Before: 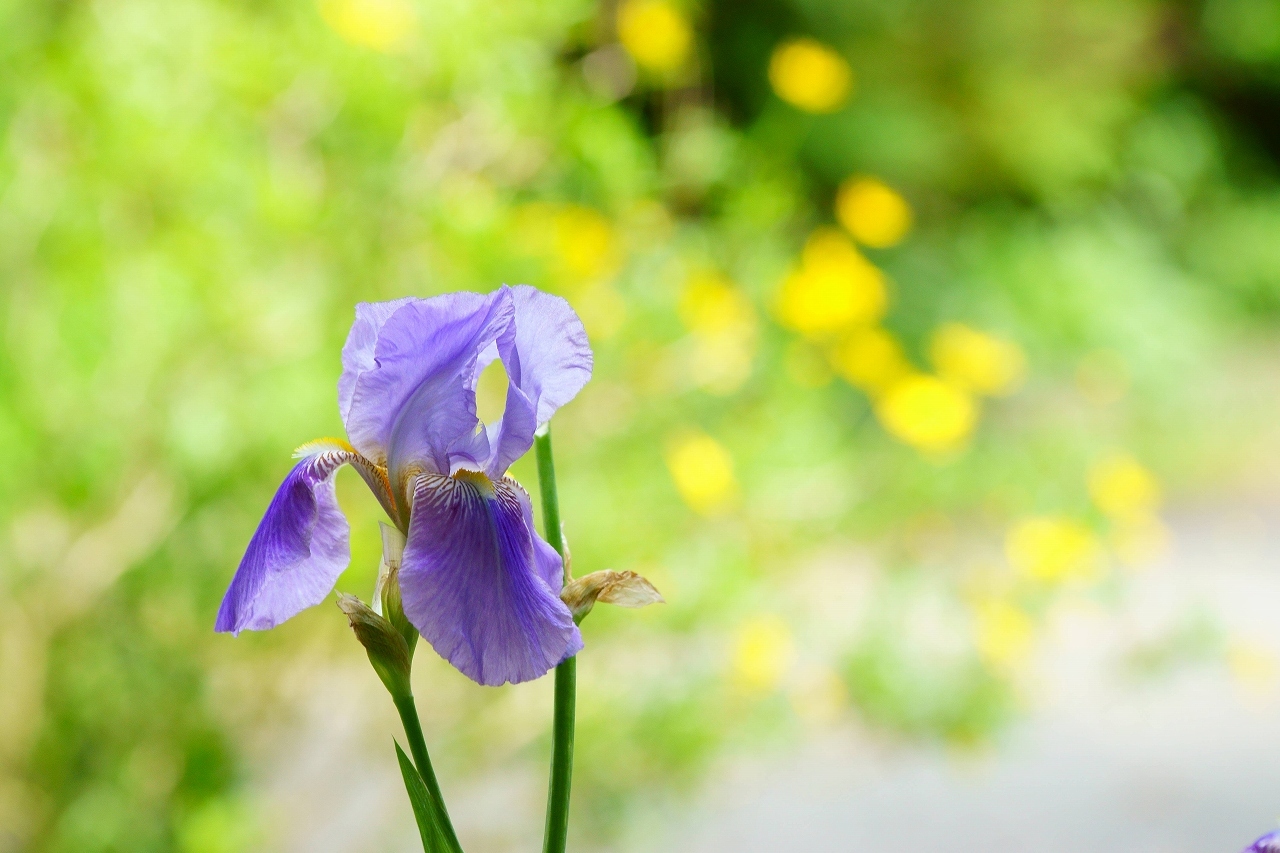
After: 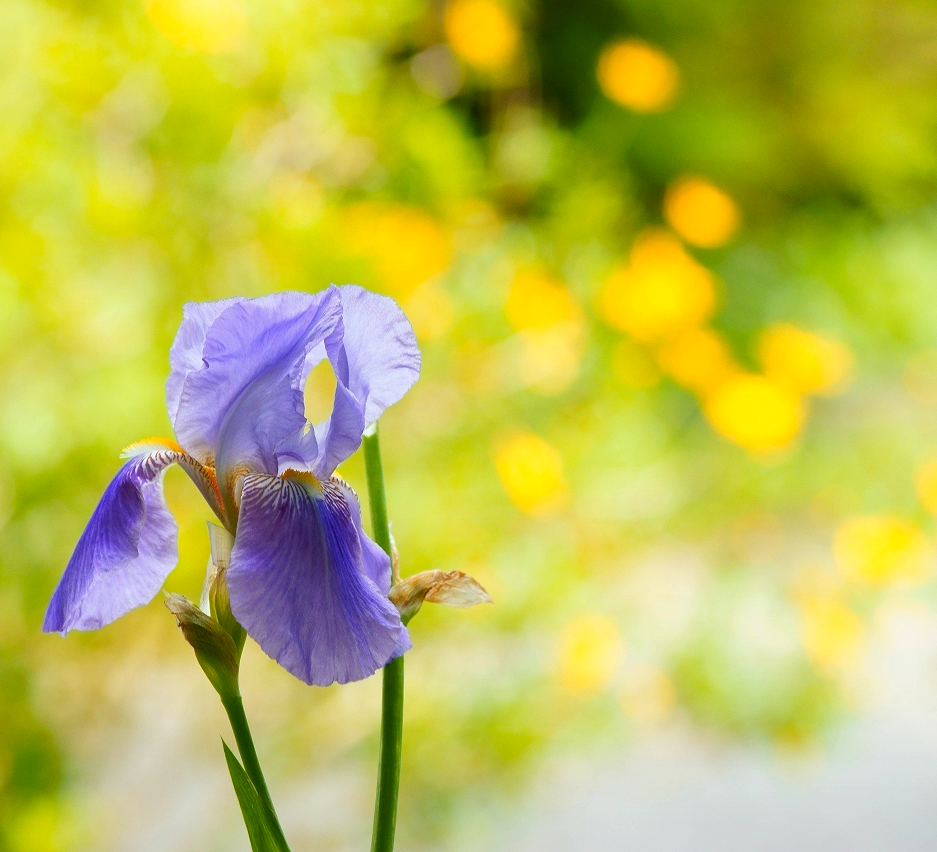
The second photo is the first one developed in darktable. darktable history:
crop: left 13.466%, right 13.309%
contrast brightness saturation: contrast 0.007, saturation -0.068
color zones: curves: ch1 [(0.24, 0.629) (0.75, 0.5)]; ch2 [(0.255, 0.454) (0.745, 0.491)]
